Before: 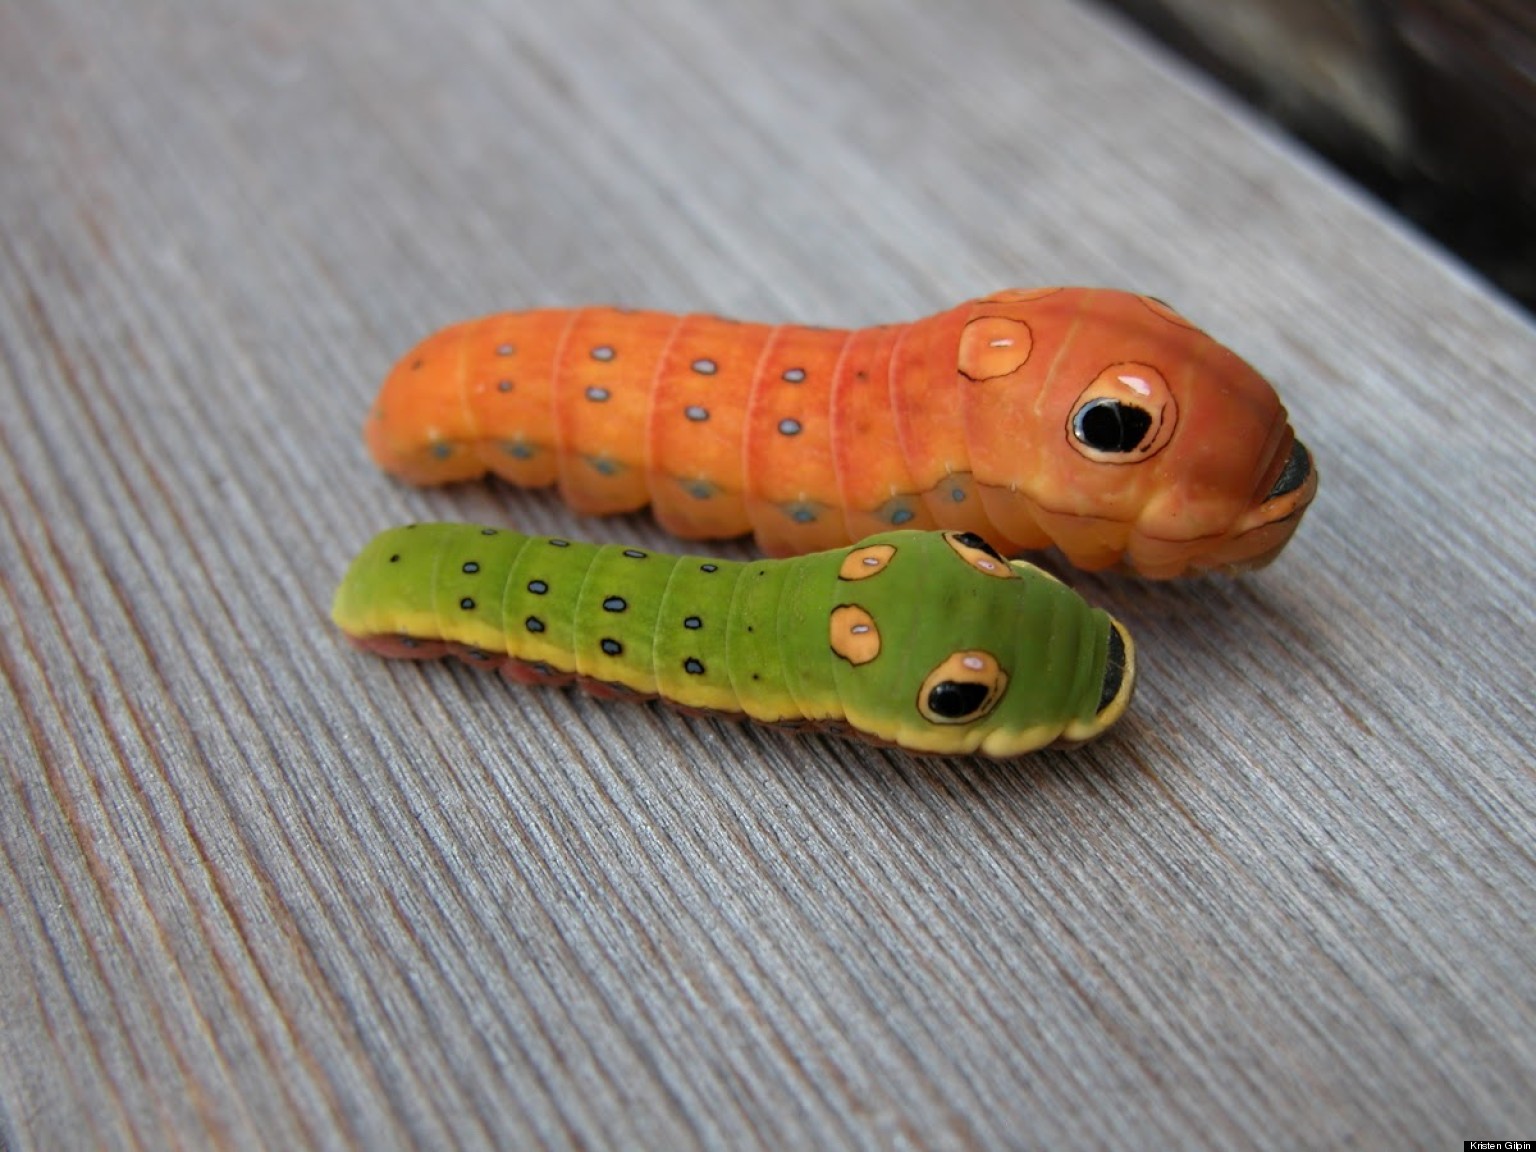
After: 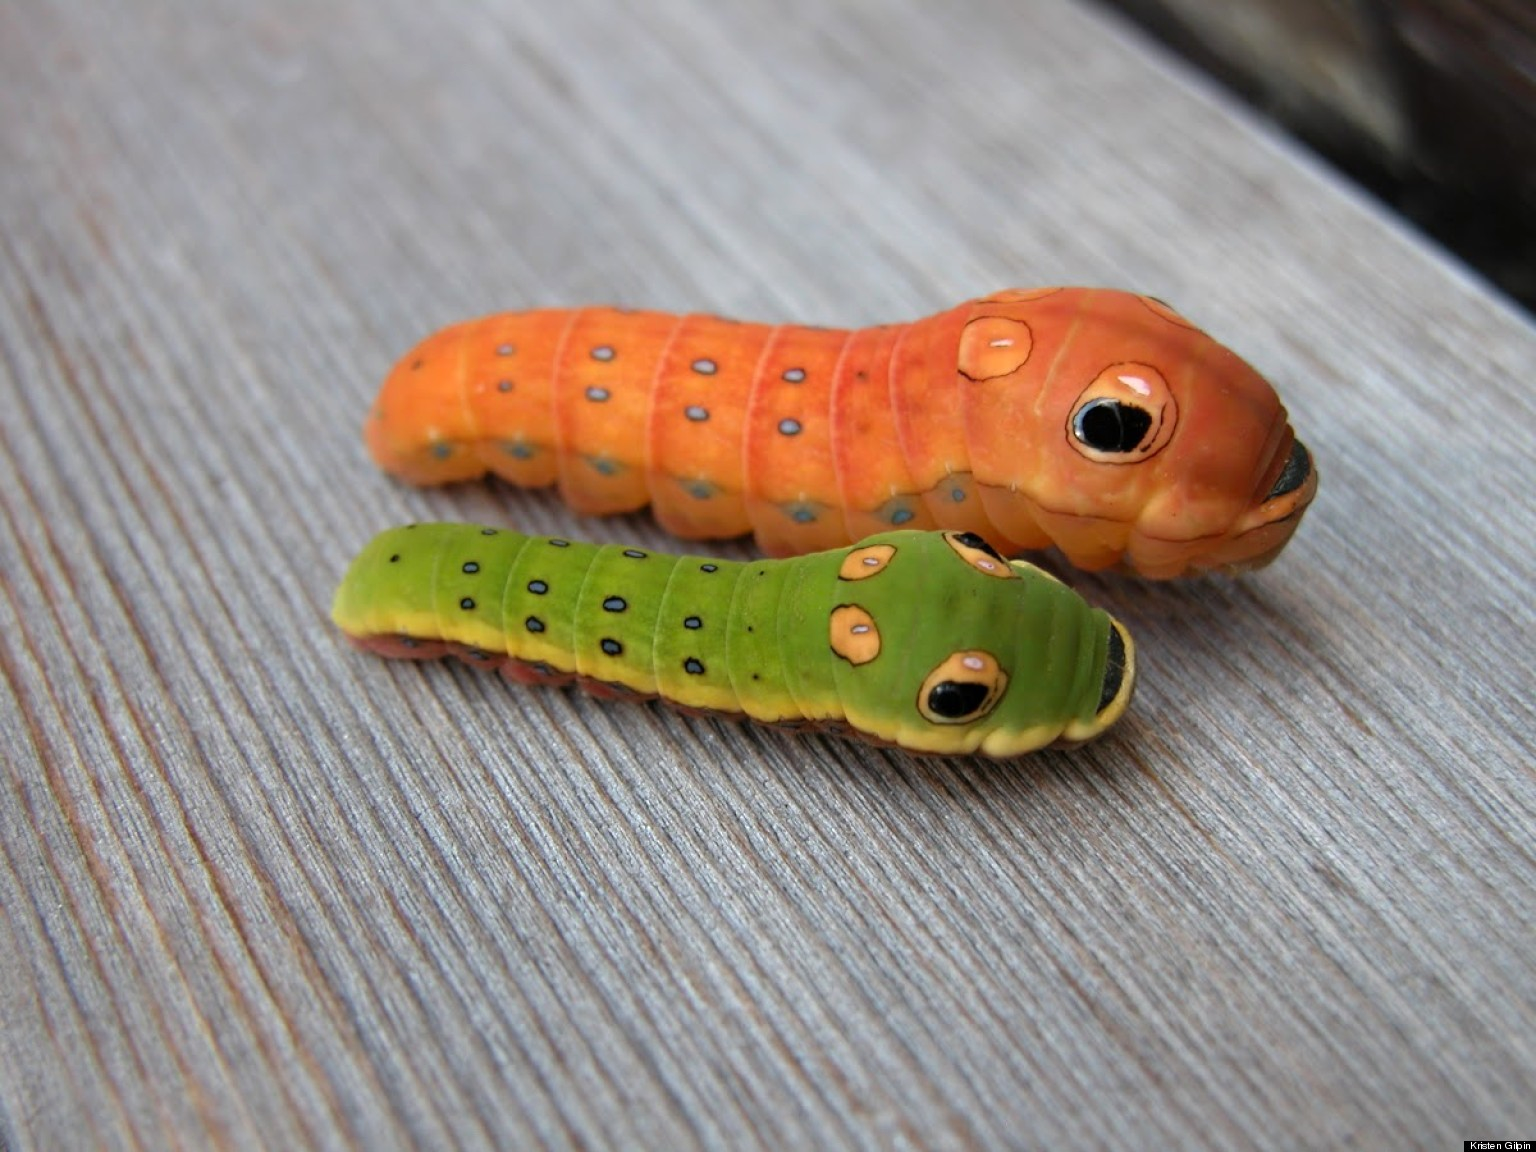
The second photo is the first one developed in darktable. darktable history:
levels: white 90.7%, levels [0, 0.474, 0.947]
